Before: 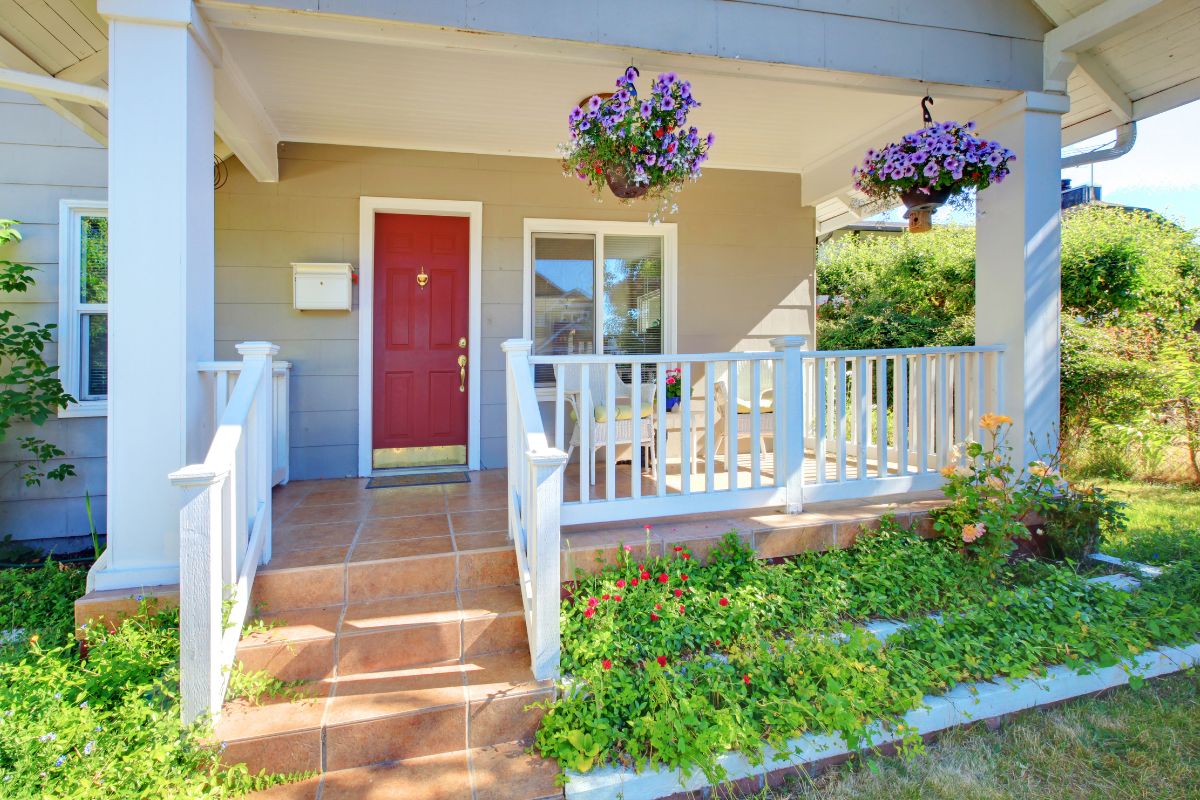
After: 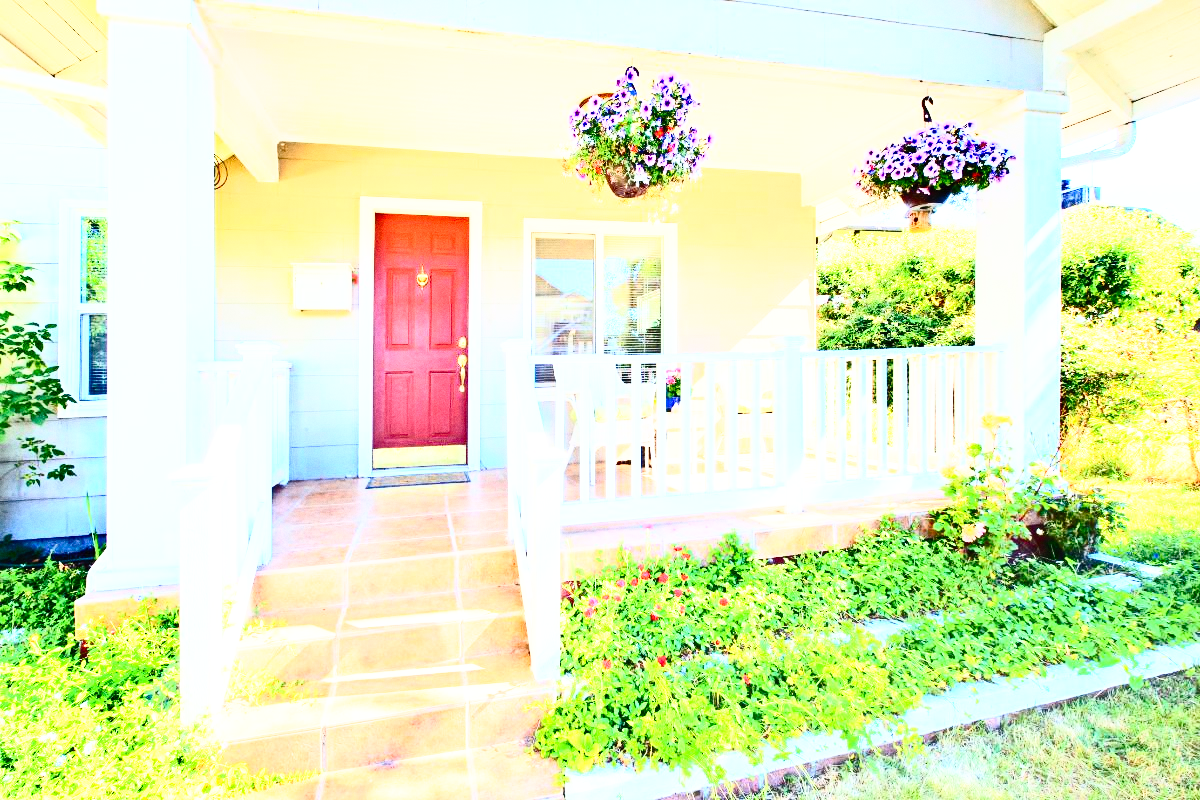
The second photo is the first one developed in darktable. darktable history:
grain: on, module defaults
base curve: curves: ch0 [(0, 0) (0.012, 0.01) (0.073, 0.168) (0.31, 0.711) (0.645, 0.957) (1, 1)], preserve colors none
contrast brightness saturation: contrast 0.62, brightness 0.34, saturation 0.14
